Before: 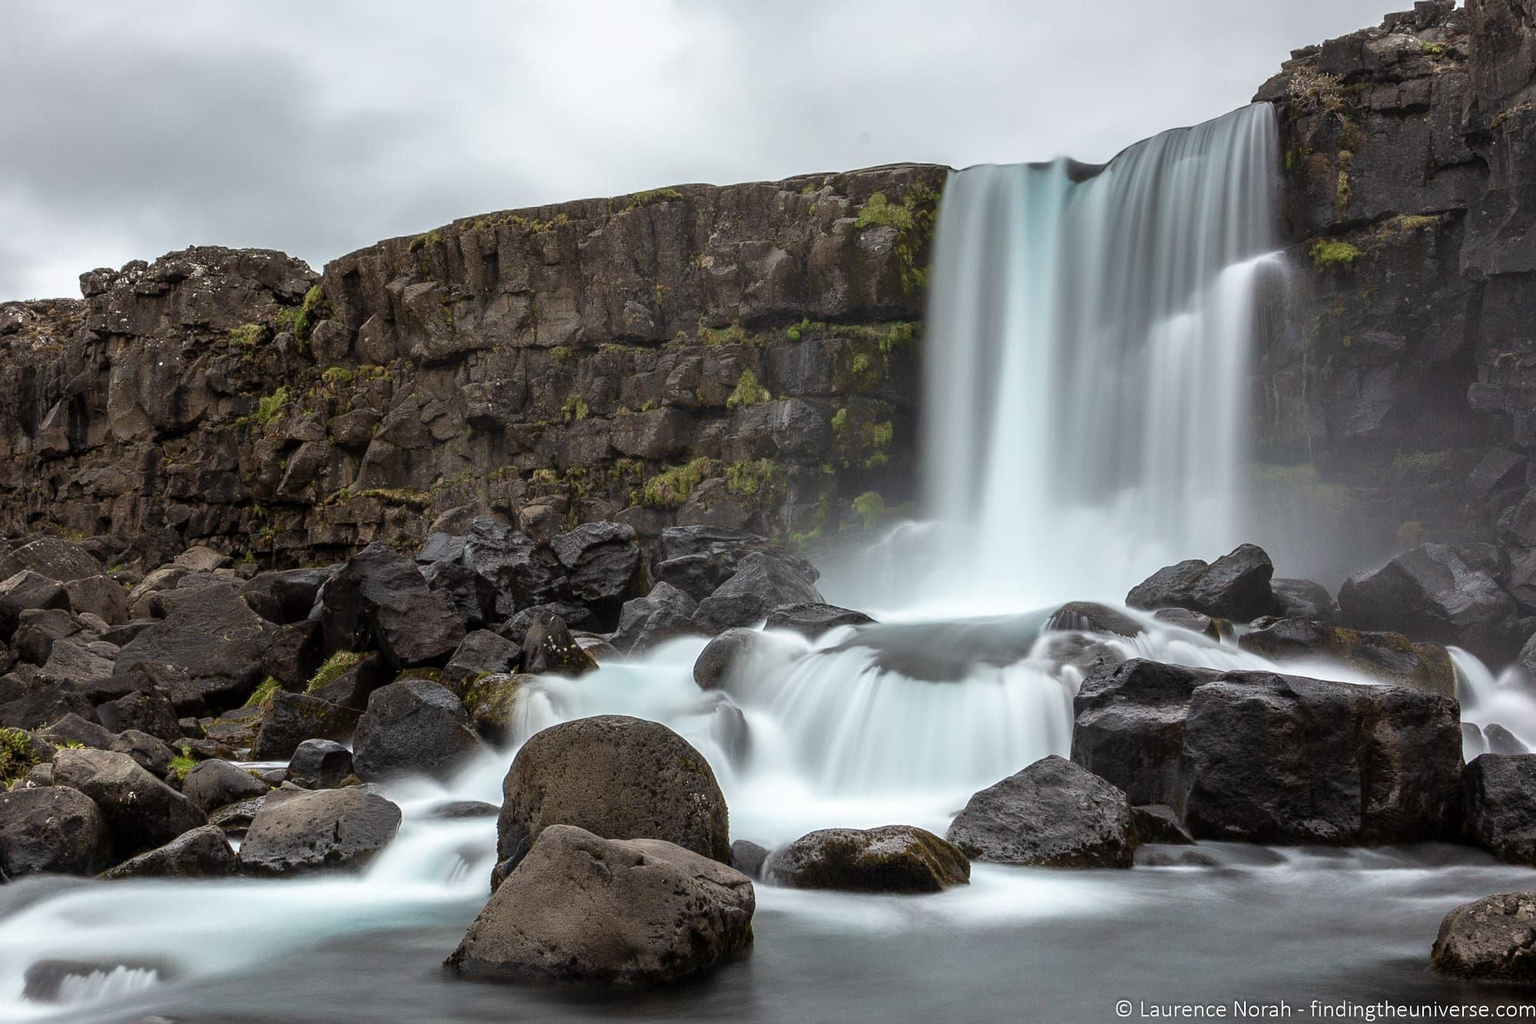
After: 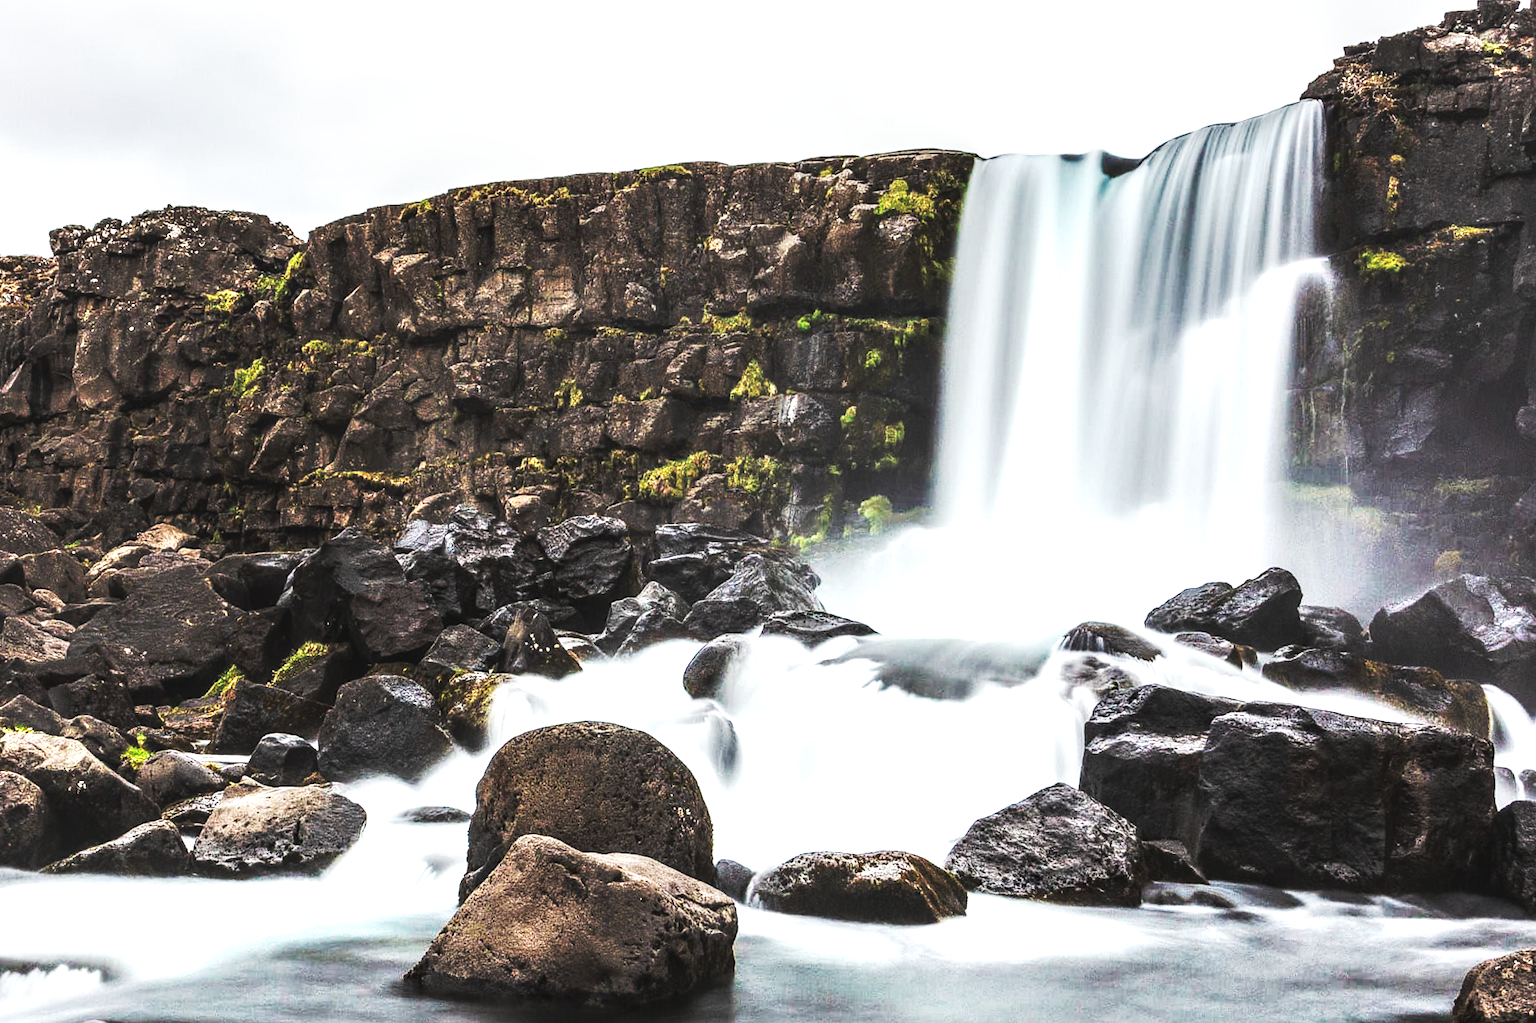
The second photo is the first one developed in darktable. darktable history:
crop and rotate: angle -2.38°
base curve: curves: ch0 [(0, 0.015) (0.085, 0.116) (0.134, 0.298) (0.19, 0.545) (0.296, 0.764) (0.599, 0.982) (1, 1)], preserve colors none
local contrast: highlights 60%, shadows 60%, detail 160%
